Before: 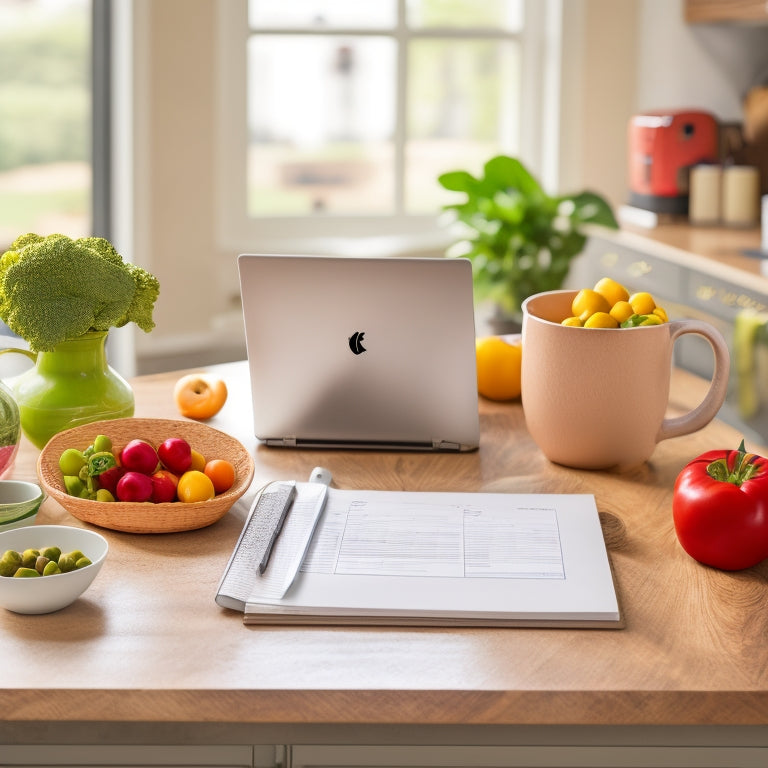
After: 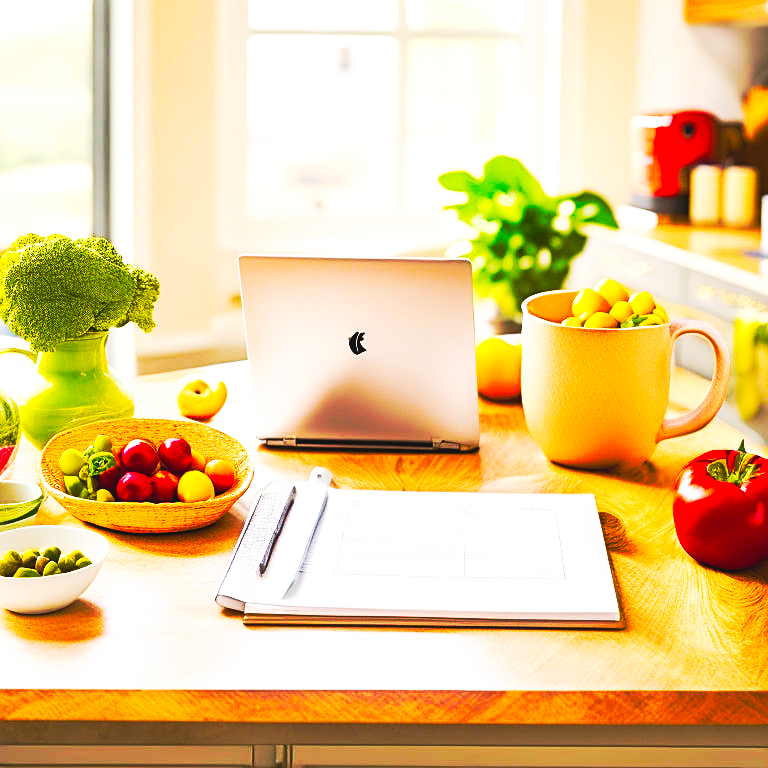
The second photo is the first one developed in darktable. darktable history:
tone curve: curves: ch0 [(0, 0) (0.003, 0.003) (0.011, 0.008) (0.025, 0.018) (0.044, 0.04) (0.069, 0.062) (0.1, 0.09) (0.136, 0.121) (0.177, 0.158) (0.224, 0.197) (0.277, 0.255) (0.335, 0.314) (0.399, 0.391) (0.468, 0.496) (0.543, 0.683) (0.623, 0.801) (0.709, 0.883) (0.801, 0.94) (0.898, 0.984) (1, 1)], preserve colors none
contrast brightness saturation: contrast -0.1, brightness 0.05, saturation 0.08
sharpen: on, module defaults
color balance rgb: global offset › luminance -0.37%, perceptual saturation grading › highlights -17.77%, perceptual saturation grading › mid-tones 33.1%, perceptual saturation grading › shadows 50.52%, perceptual brilliance grading › highlights 20%, perceptual brilliance grading › mid-tones 20%, perceptual brilliance grading › shadows -20%, global vibrance 50%
